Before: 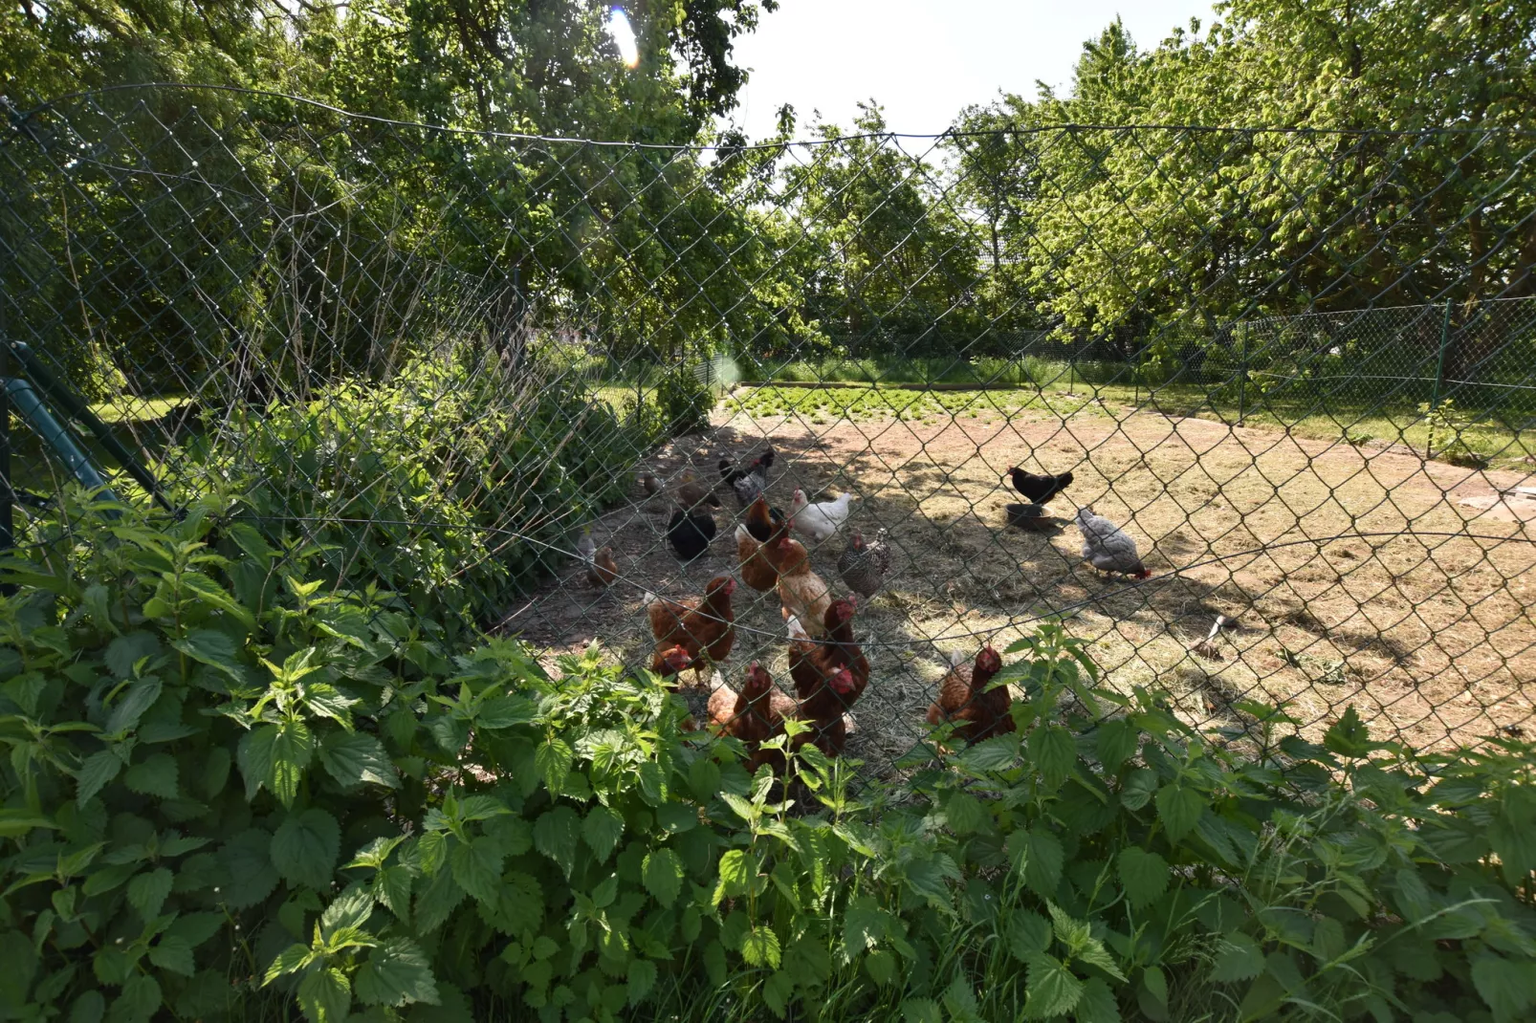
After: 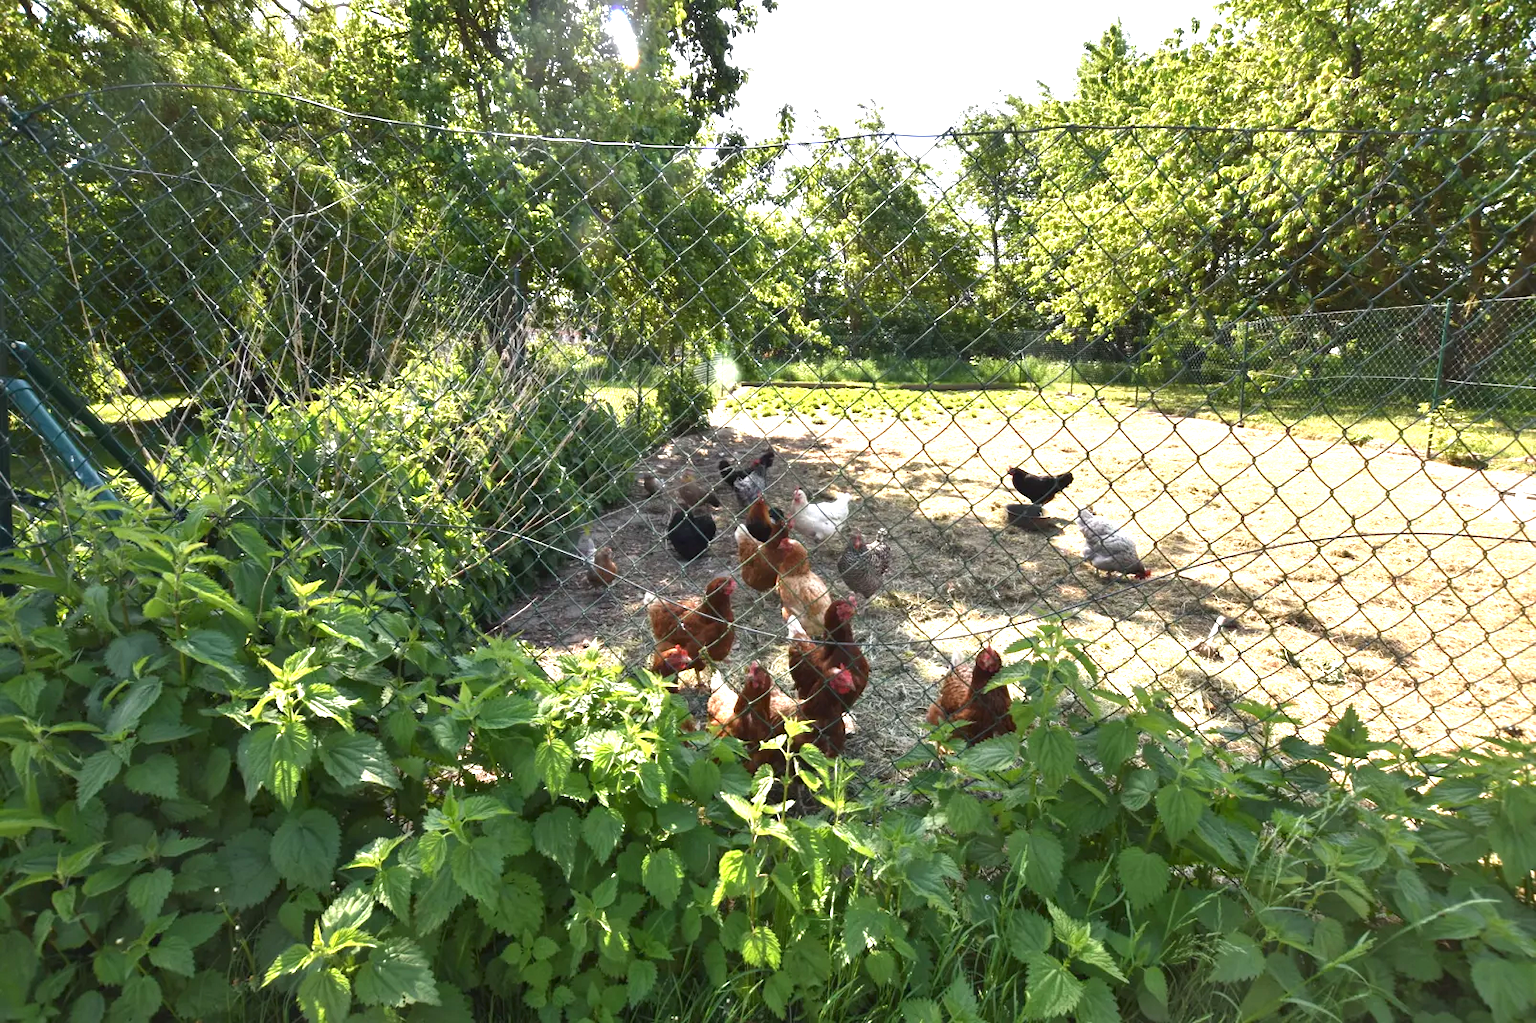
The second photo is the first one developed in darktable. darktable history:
exposure: exposure 1.265 EV, compensate highlight preservation false
